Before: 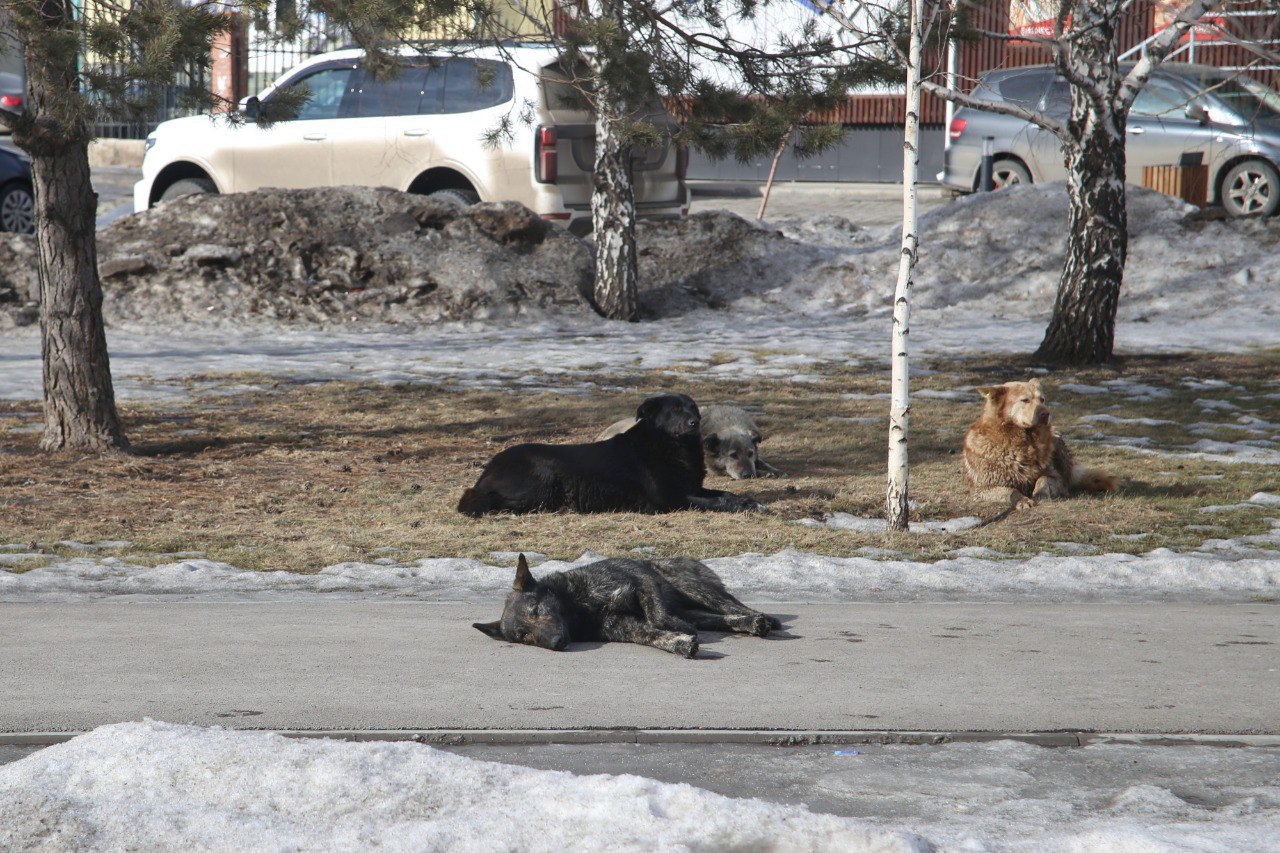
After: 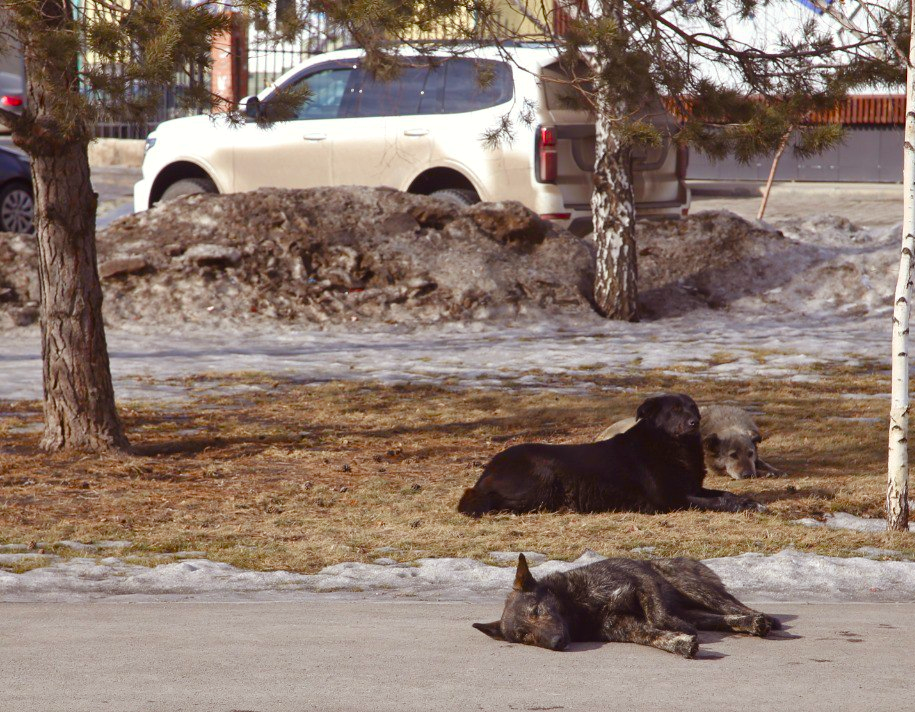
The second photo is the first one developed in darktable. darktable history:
crop: right 28.502%, bottom 16.45%
color balance rgb: power › chroma 1.564%, power › hue 28.13°, perceptual saturation grading › global saturation 20%, perceptual saturation grading › highlights -25.72%, perceptual saturation grading › shadows 49.556%, global vibrance 20%
color zones: curves: ch0 [(0, 0.5) (0.143, 0.5) (0.286, 0.5) (0.429, 0.5) (0.571, 0.5) (0.714, 0.476) (0.857, 0.5) (1, 0.5)]; ch2 [(0, 0.5) (0.143, 0.5) (0.286, 0.5) (0.429, 0.5) (0.571, 0.5) (0.714, 0.487) (0.857, 0.5) (1, 0.5)]
